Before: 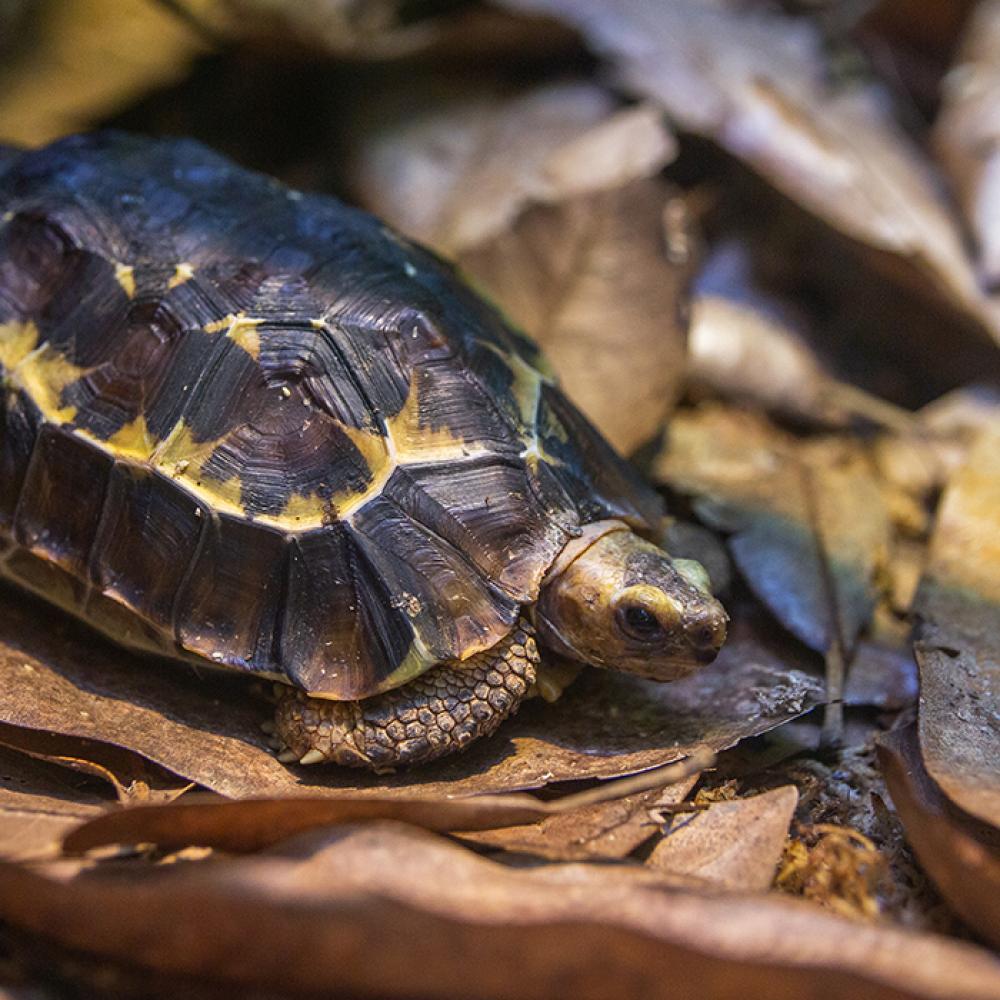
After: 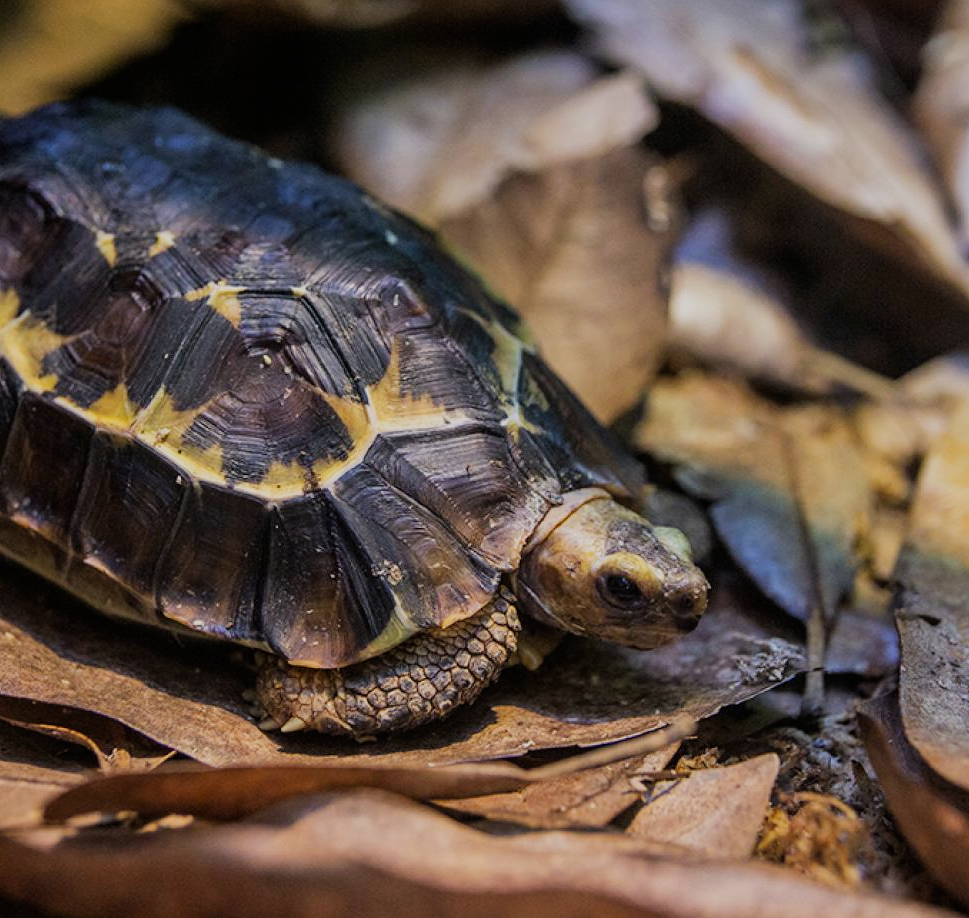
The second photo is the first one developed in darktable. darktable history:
filmic rgb: black relative exposure -7.65 EV, white relative exposure 4.56 EV, hardness 3.61
crop: left 1.964%, top 3.251%, right 1.122%, bottom 4.933%
